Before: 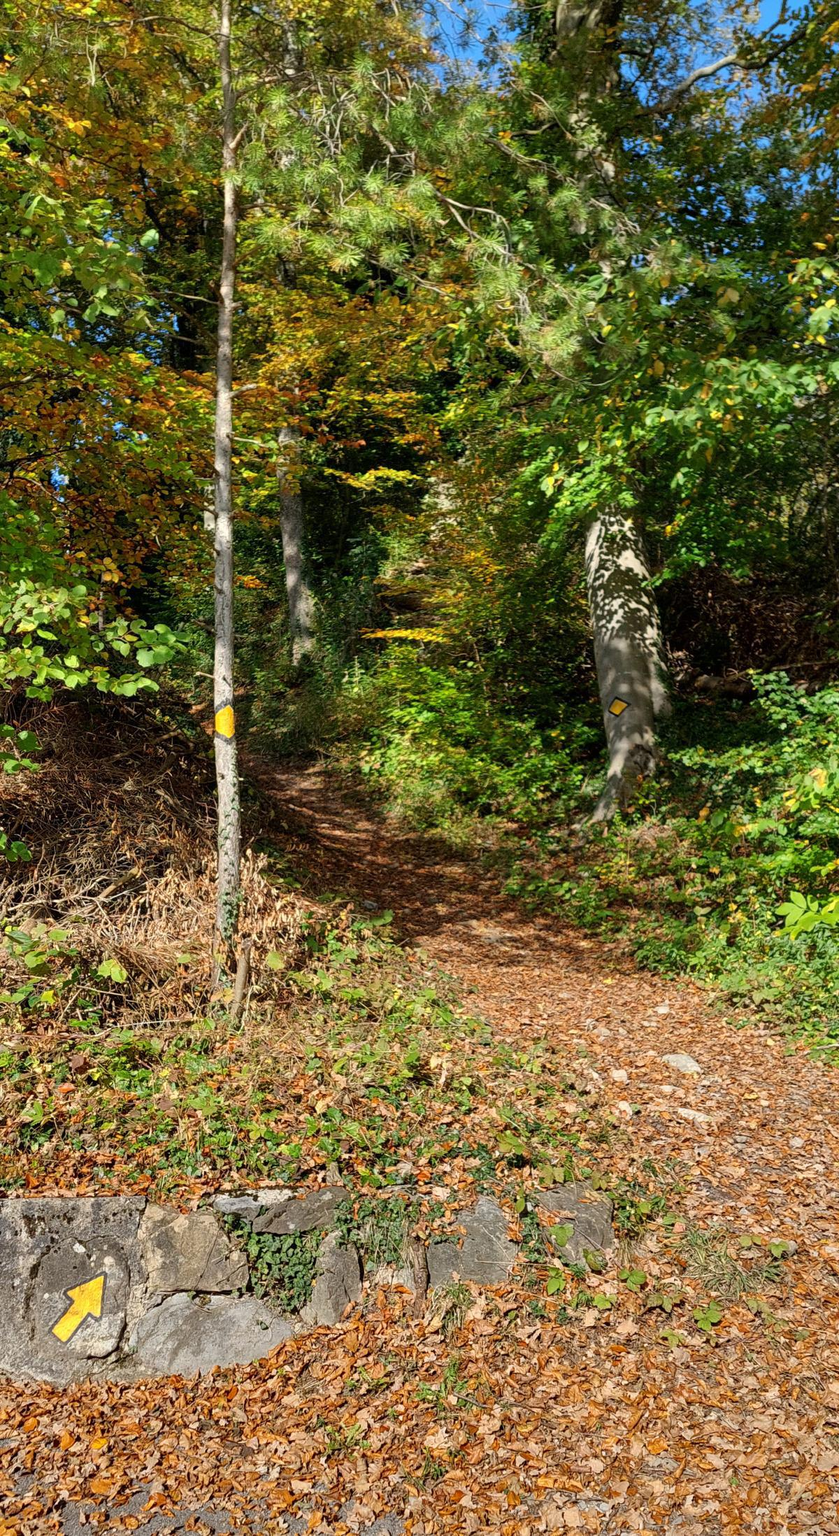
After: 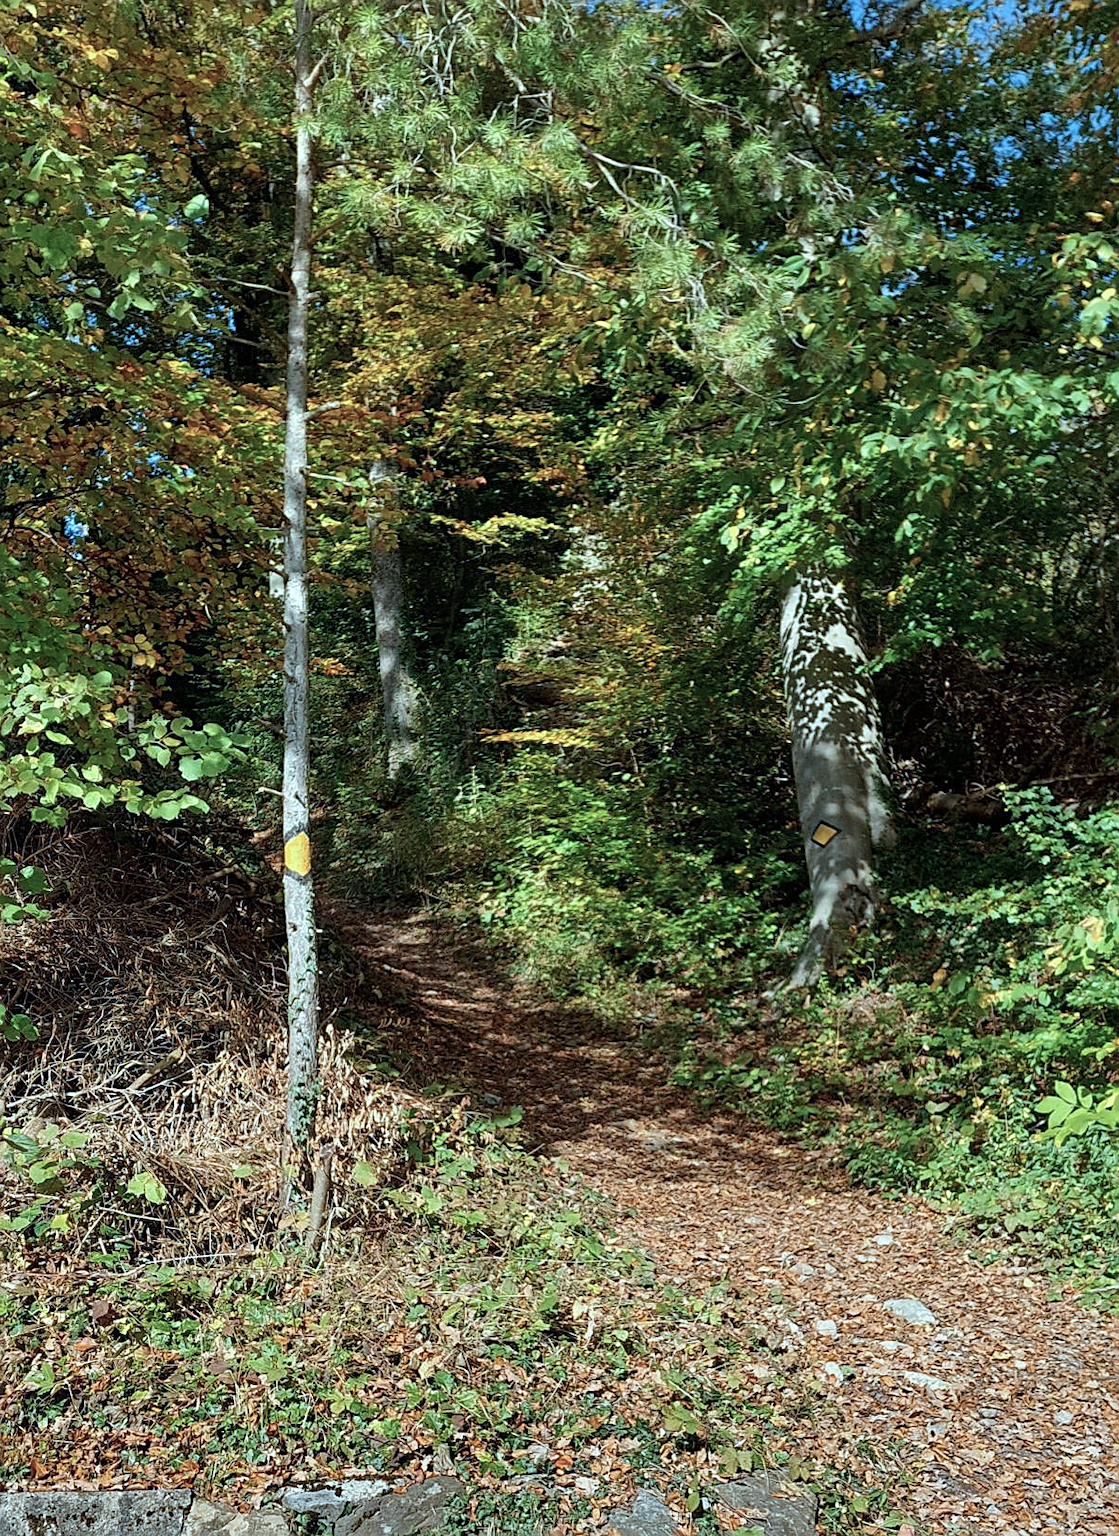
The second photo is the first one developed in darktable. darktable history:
velvia: on, module defaults
crop: left 0.387%, top 5.469%, bottom 19.809%
sharpen: on, module defaults
color correction: highlights a* -12.64, highlights b* -18.1, saturation 0.7
